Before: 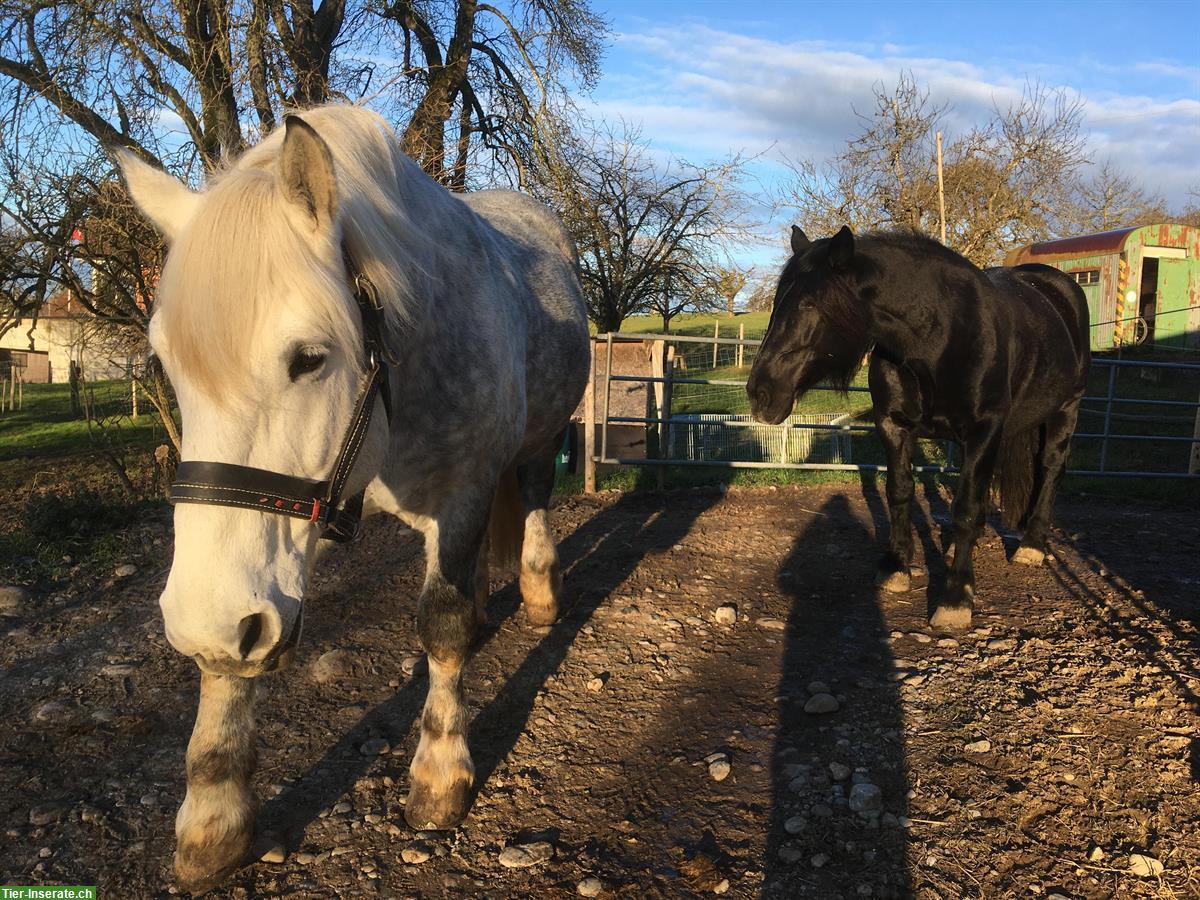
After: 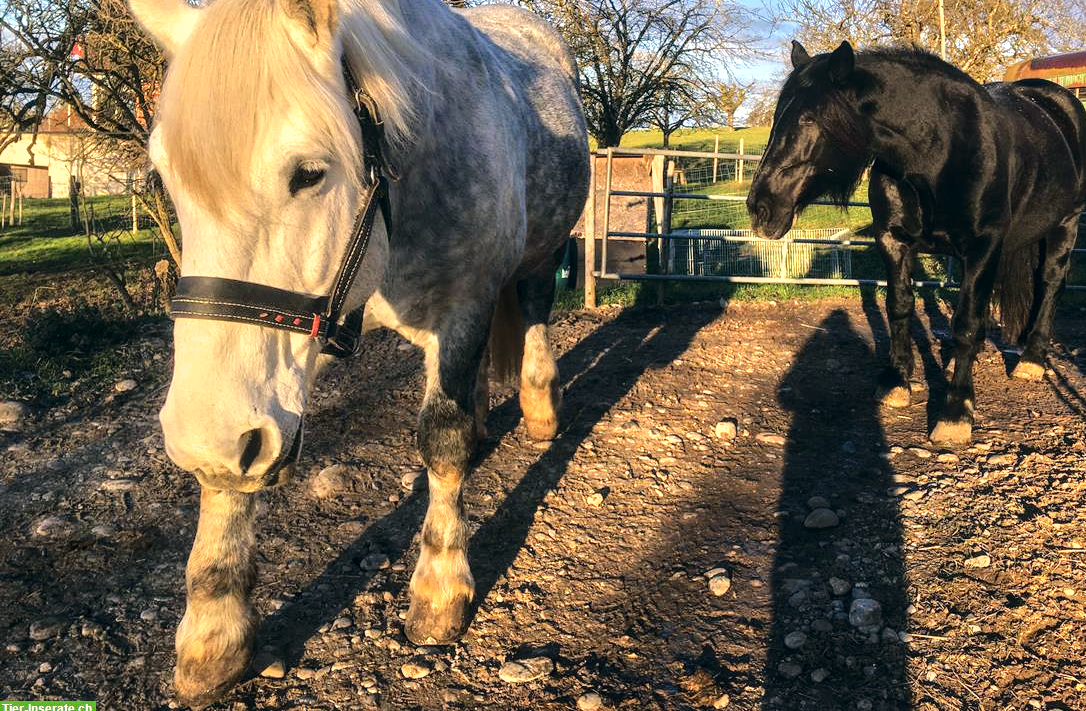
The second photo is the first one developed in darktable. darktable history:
color correction: highlights a* 5.39, highlights b* 5.32, shadows a* -4.57, shadows b* -5
crop: top 20.623%, right 9.436%, bottom 0.335%
shadows and highlights: shadows -20.34, white point adjustment -1.92, highlights -35.06
tone equalizer: -7 EV 0.164 EV, -6 EV 0.618 EV, -5 EV 1.18 EV, -4 EV 1.32 EV, -3 EV 1.13 EV, -2 EV 0.6 EV, -1 EV 0.152 EV, smoothing diameter 2.2%, edges refinement/feathering 18.18, mask exposure compensation -1.57 EV, filter diffusion 5
local contrast: on, module defaults
